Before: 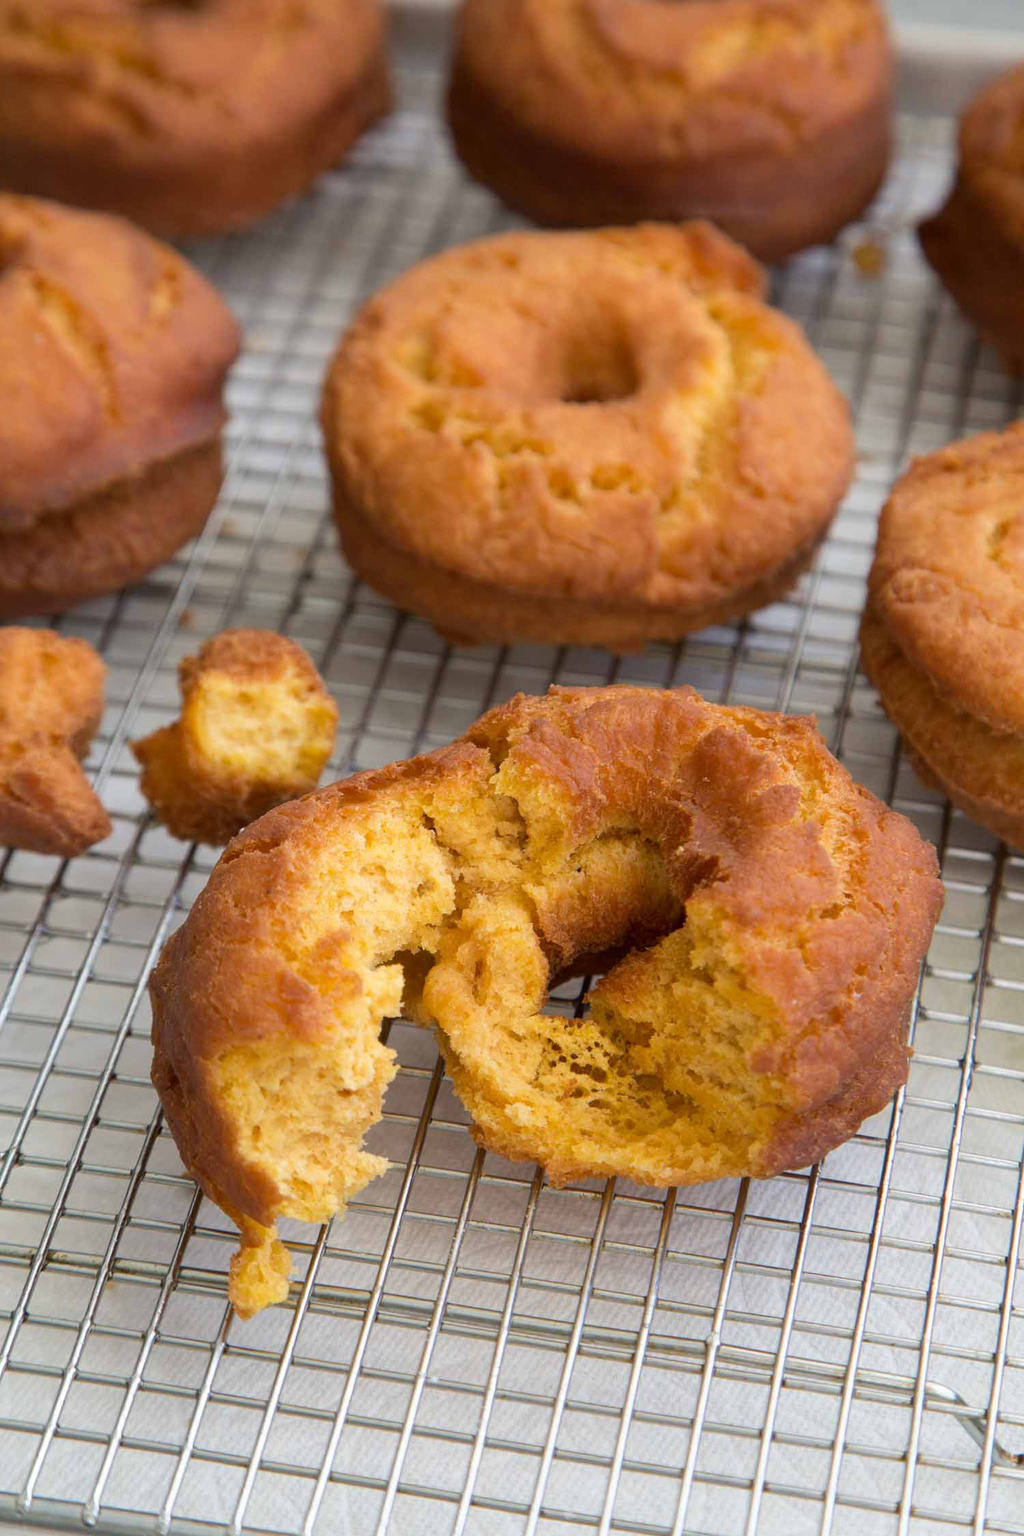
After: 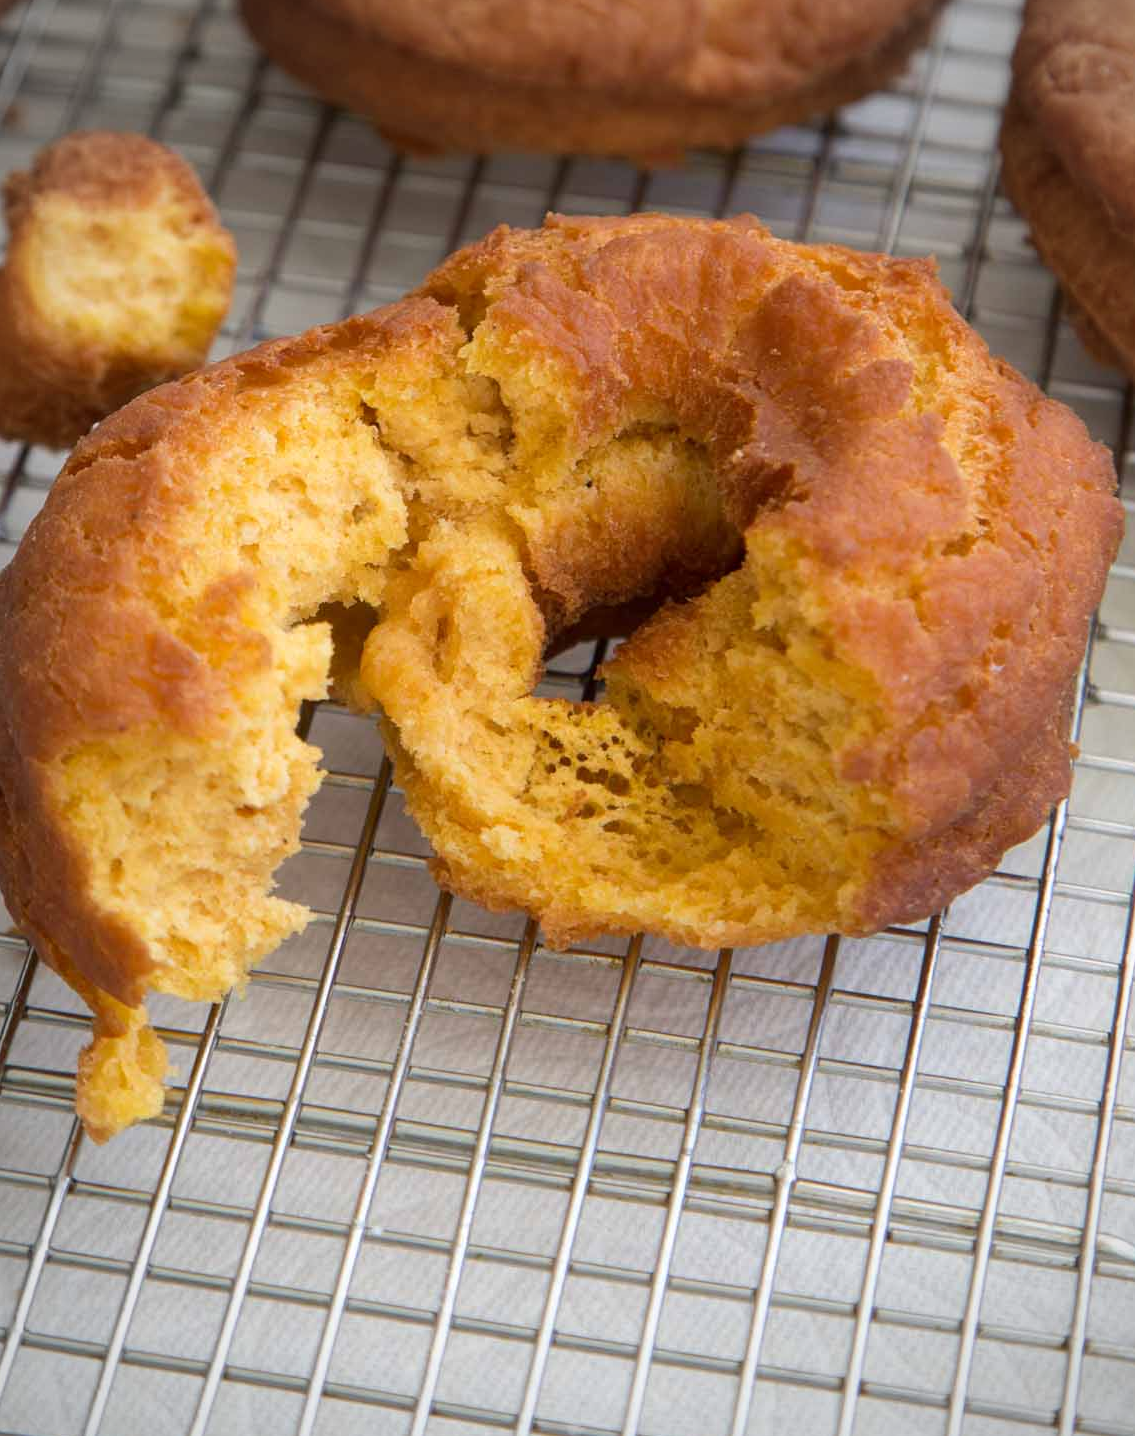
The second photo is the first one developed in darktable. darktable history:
crop and rotate: left 17.299%, top 35.115%, right 7.015%, bottom 1.024%
vignetting: fall-off radius 60.65%
